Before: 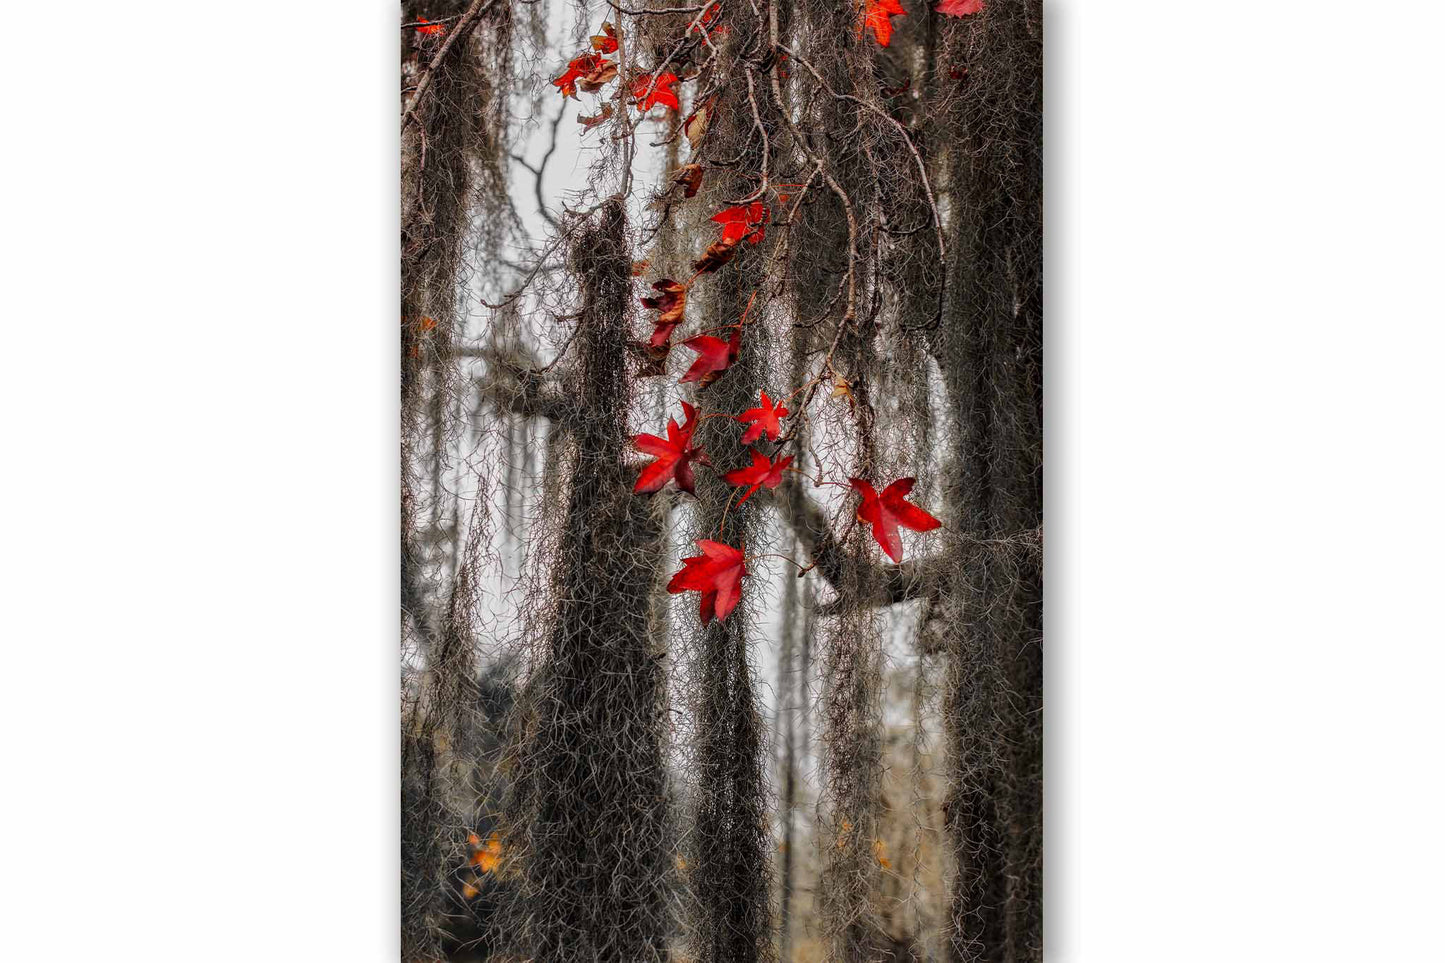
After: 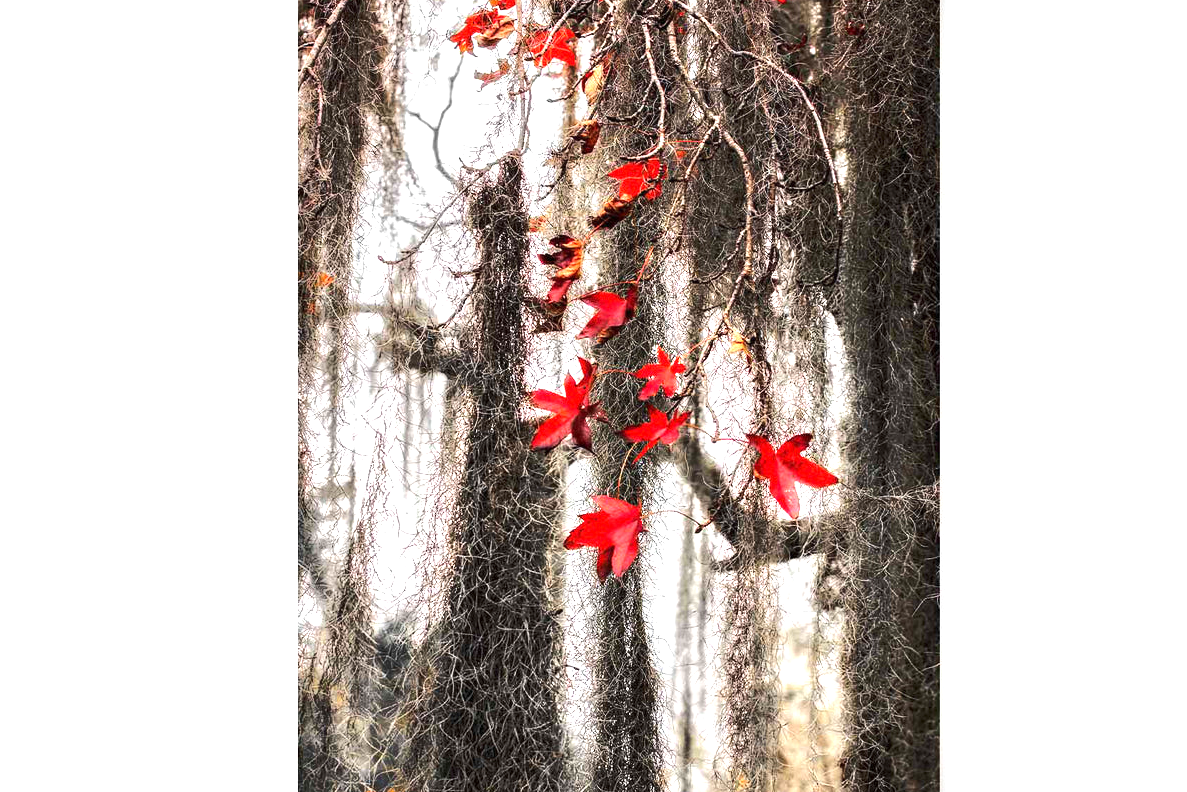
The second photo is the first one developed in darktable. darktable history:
vignetting: fall-off radius 31.48%, brightness -0.472
crop and rotate: left 7.196%, top 4.574%, right 10.605%, bottom 13.178%
tone equalizer: -8 EV 0.001 EV, -7 EV -0.002 EV, -6 EV 0.002 EV, -5 EV -0.03 EV, -4 EV -0.116 EV, -3 EV -0.169 EV, -2 EV 0.24 EV, -1 EV 0.702 EV, +0 EV 0.493 EV
exposure: exposure 1 EV, compensate highlight preservation false
